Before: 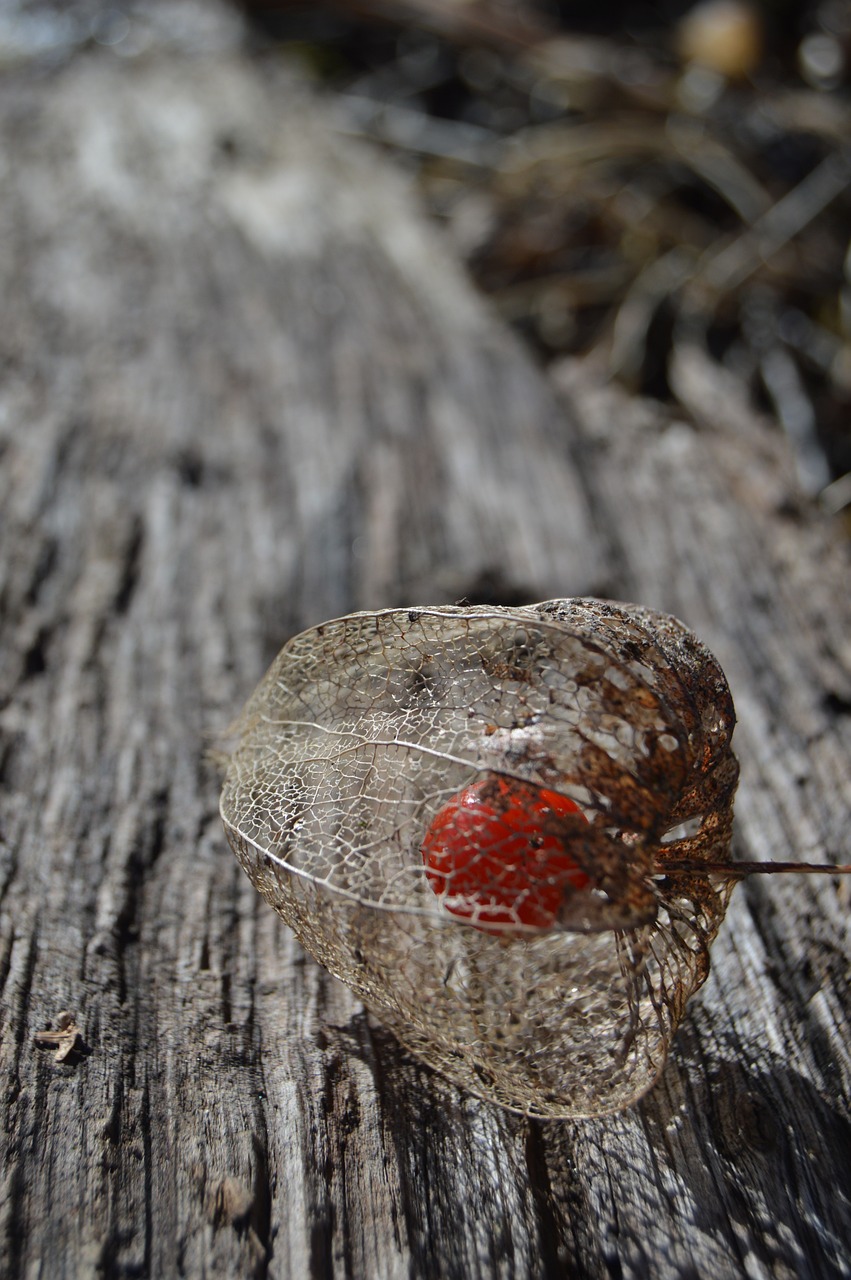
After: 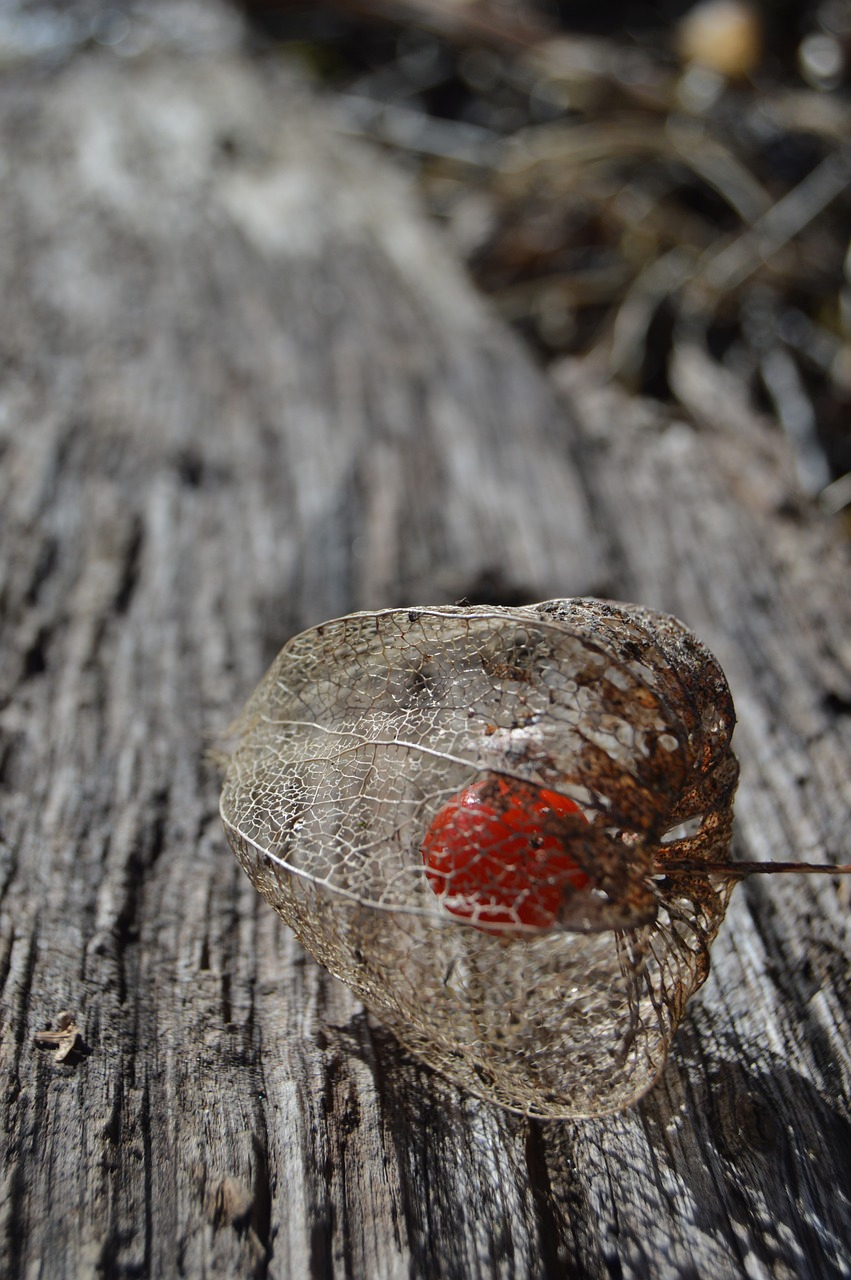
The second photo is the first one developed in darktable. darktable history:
shadows and highlights: shadows 35.98, highlights -34.8, soften with gaussian
